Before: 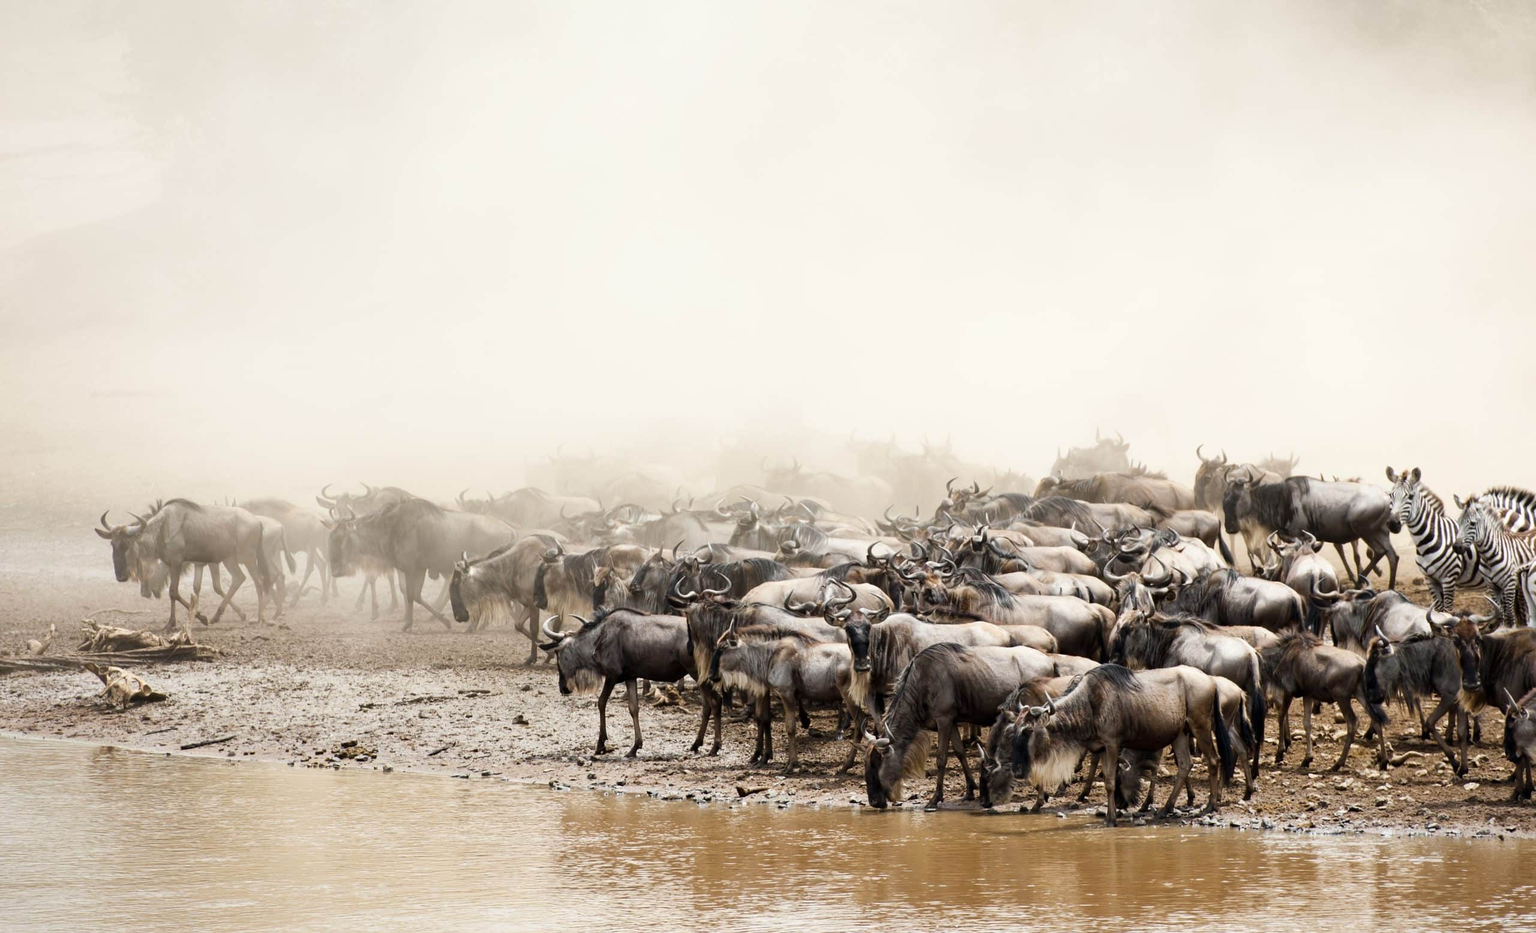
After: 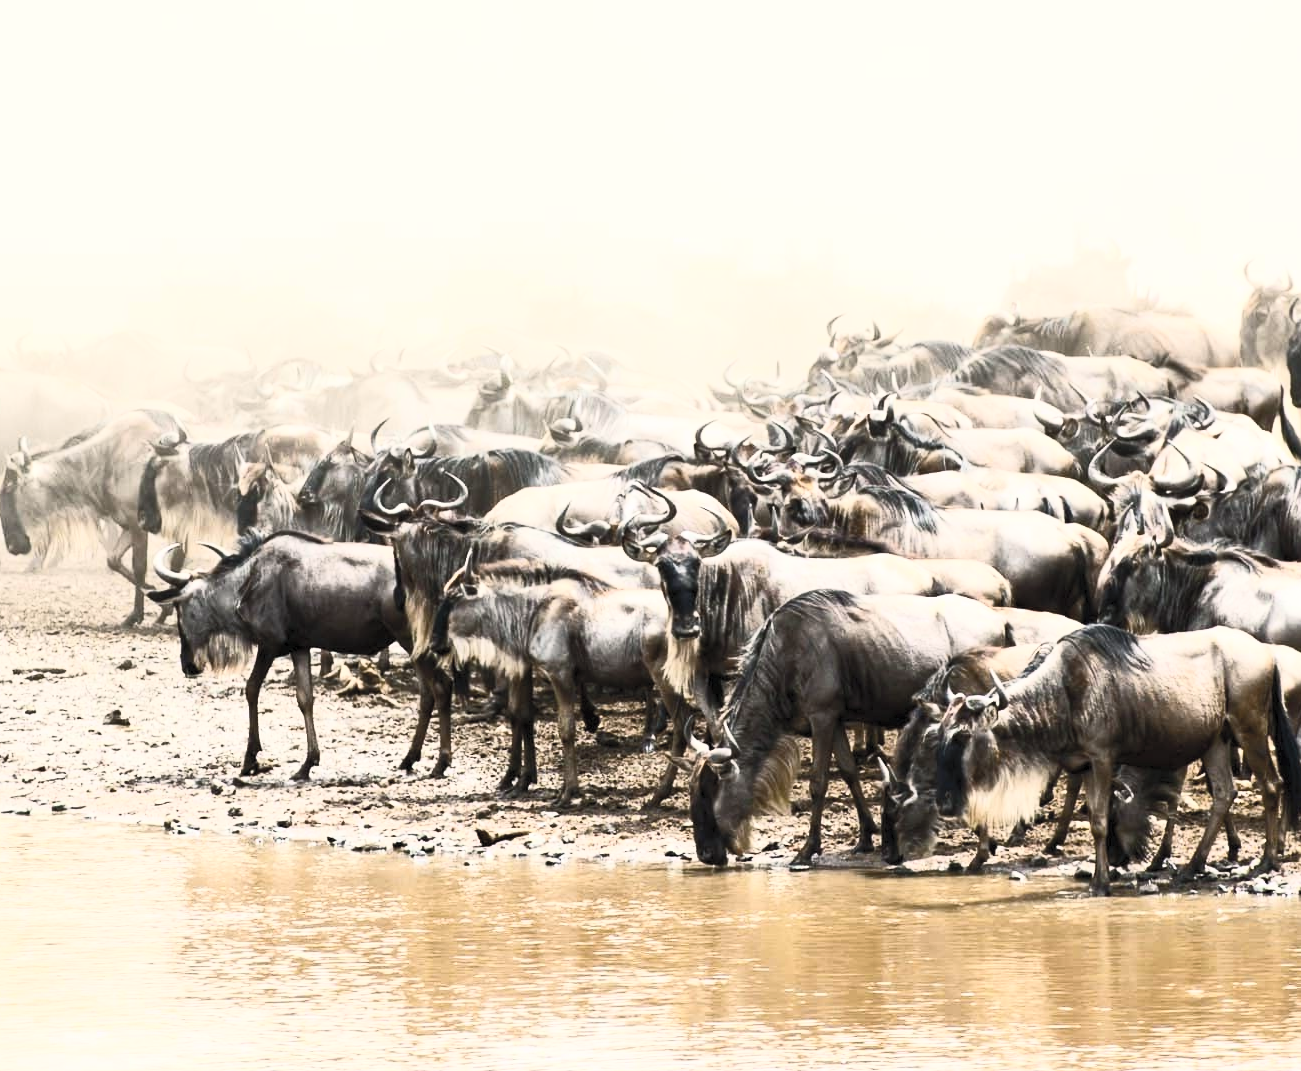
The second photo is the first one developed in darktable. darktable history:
crop and rotate: left 29.344%, top 31.122%, right 19.825%
color balance rgb: shadows lift › chroma 2.021%, shadows lift › hue 217.14°, perceptual saturation grading › global saturation 31.168%, global vibrance 20%
contrast brightness saturation: contrast 0.571, brightness 0.573, saturation -0.333
